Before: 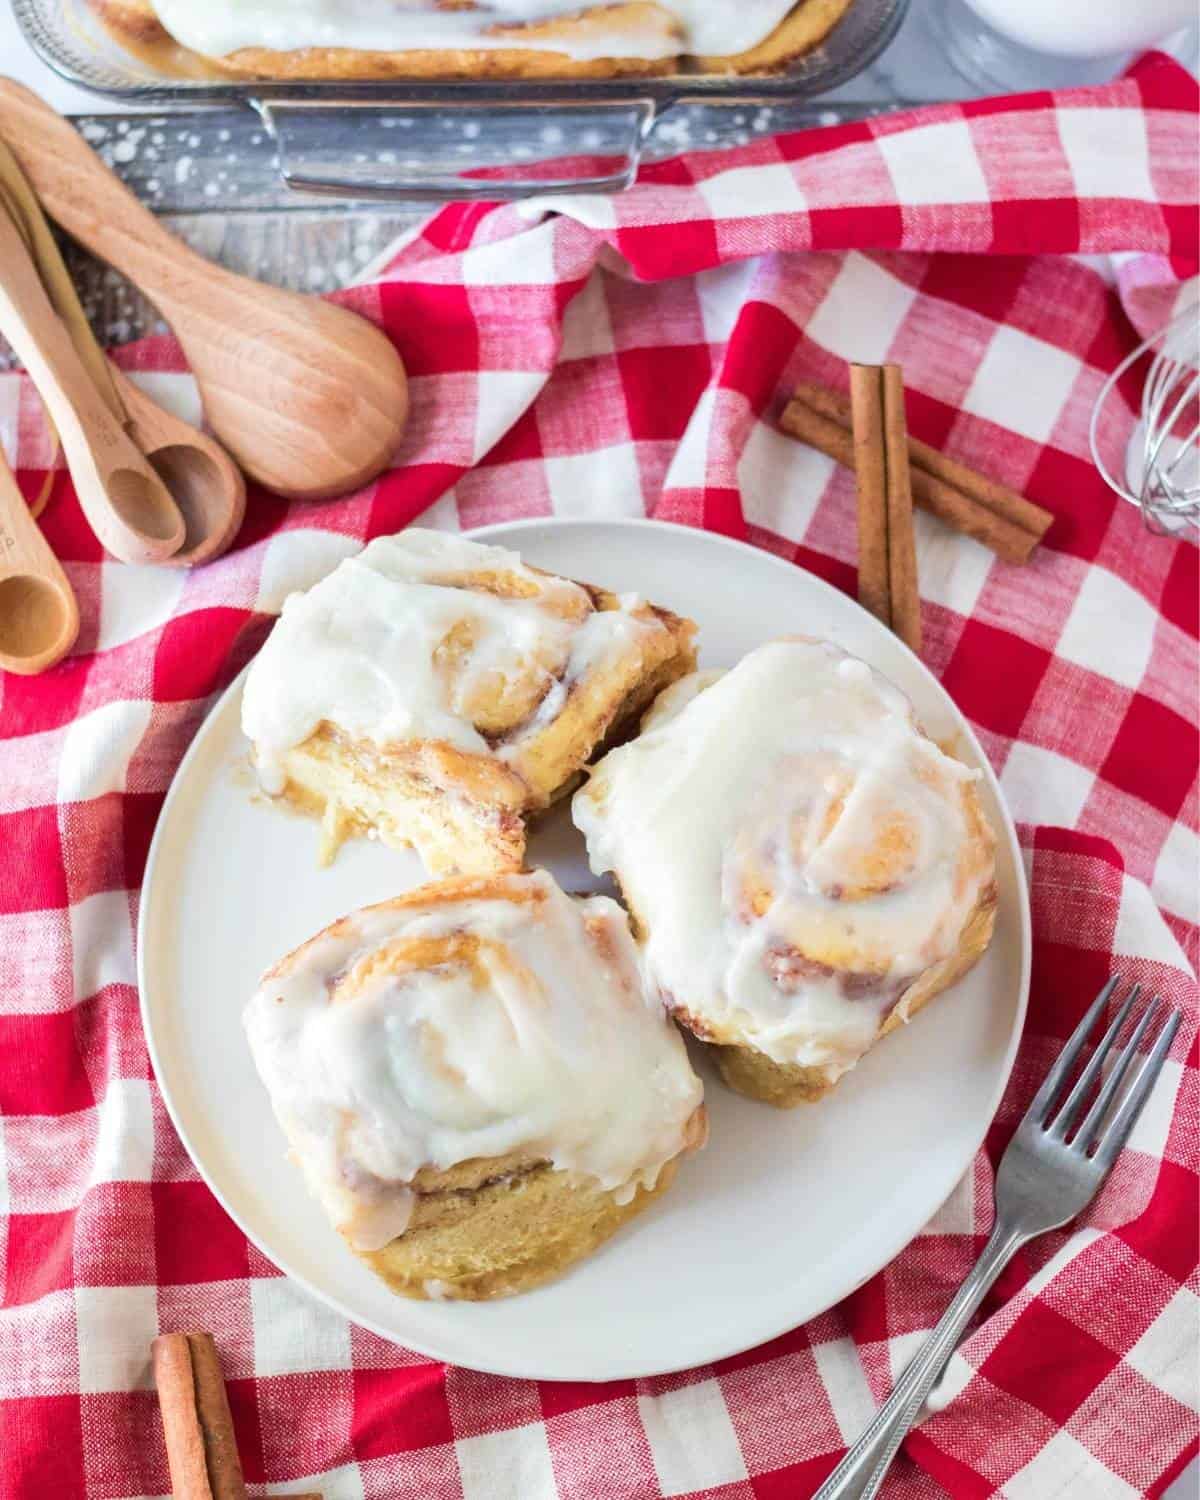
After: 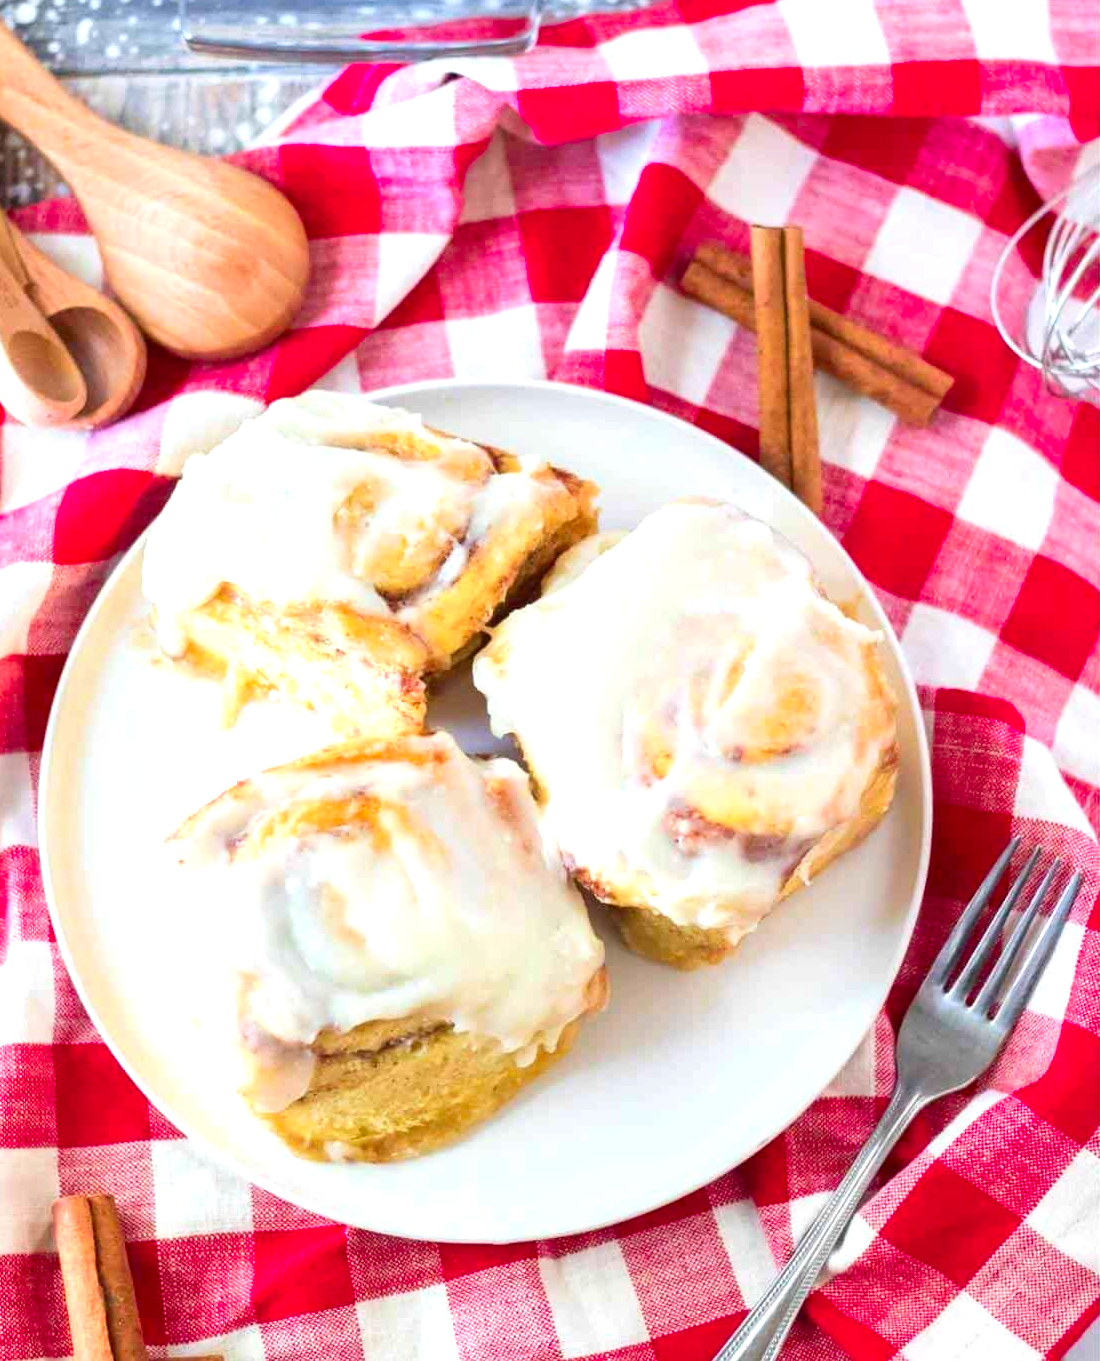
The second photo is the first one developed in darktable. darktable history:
crop and rotate: left 8.262%, top 9.226%
color correction: saturation 1.34
exposure: black level correction 0, exposure 0.5 EV, compensate exposure bias true, compensate highlight preservation false
